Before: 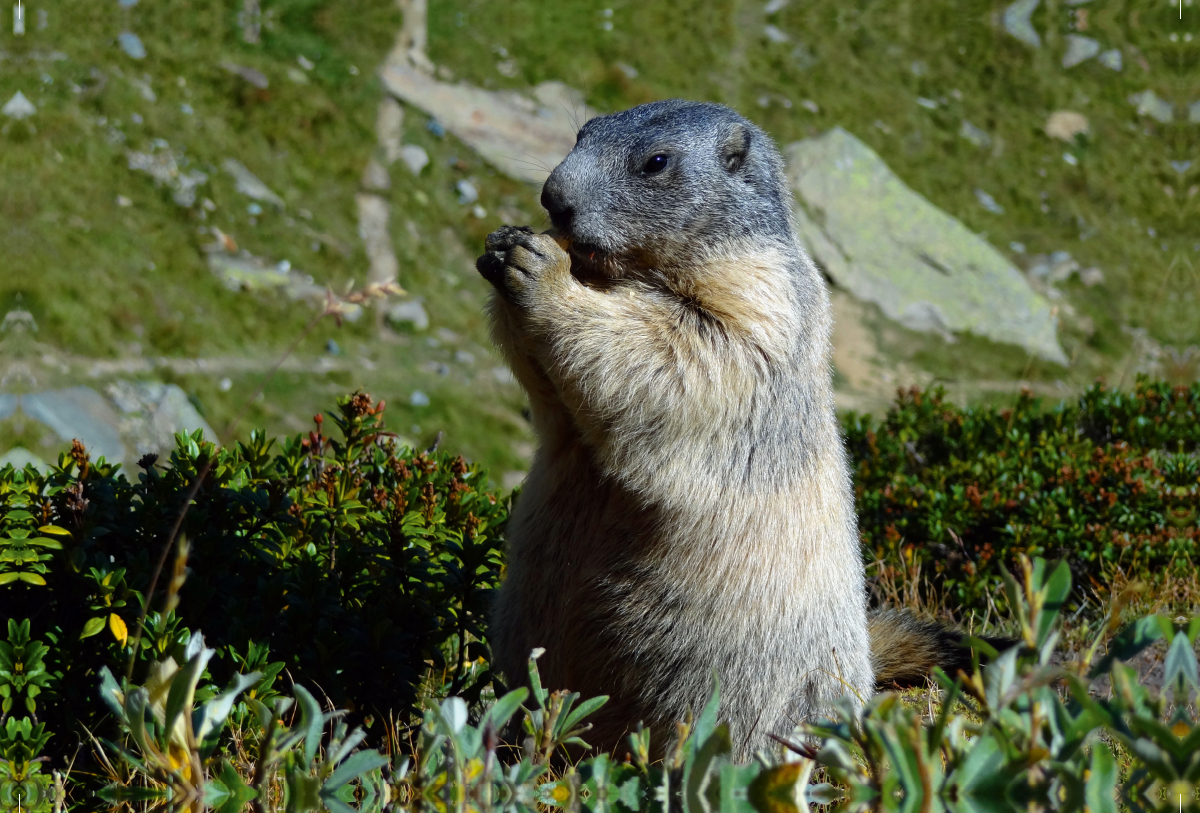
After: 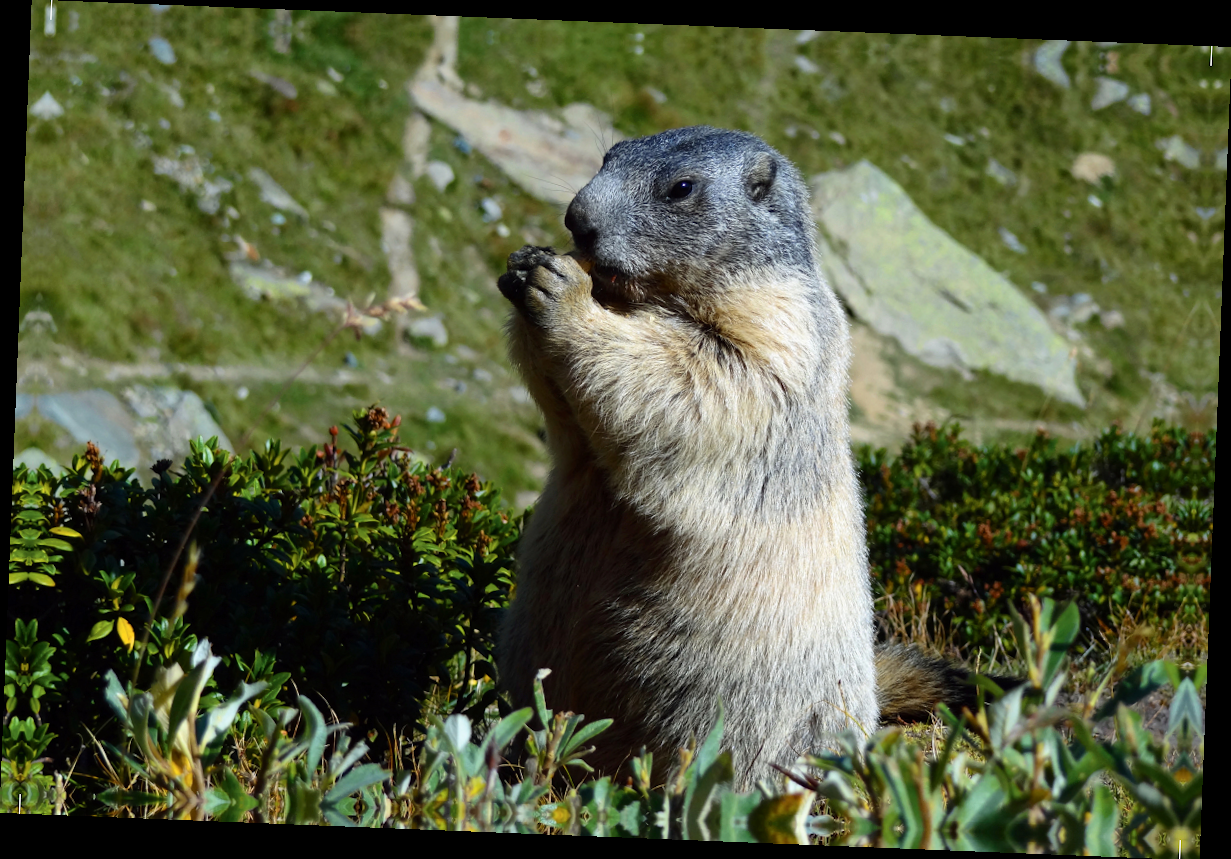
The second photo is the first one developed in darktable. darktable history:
contrast brightness saturation: contrast 0.15, brightness 0.05
rotate and perspective: rotation 2.27°, automatic cropping off
